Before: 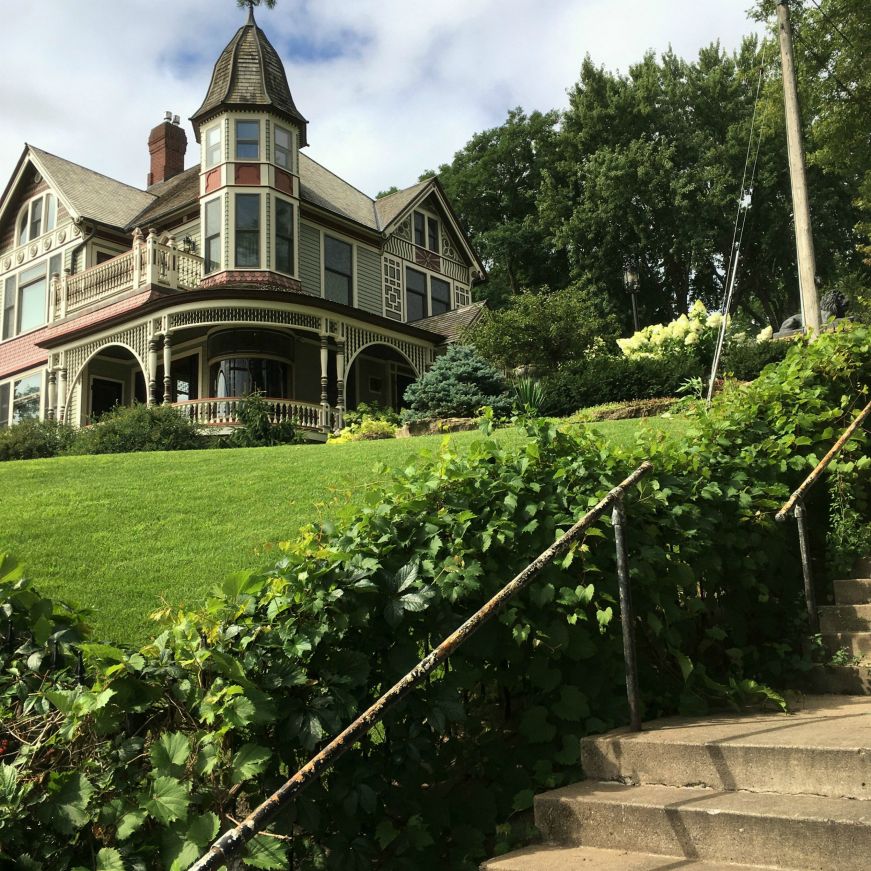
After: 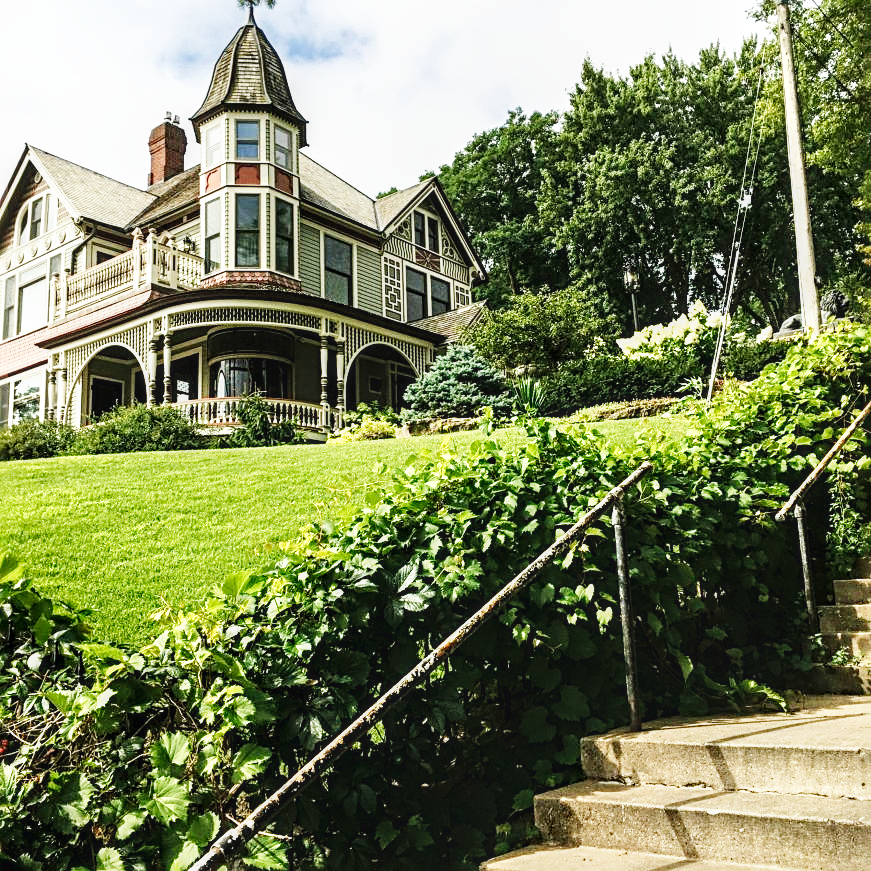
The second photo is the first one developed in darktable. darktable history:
sharpen: radius 3.119
base curve: curves: ch0 [(0, 0.003) (0.001, 0.002) (0.006, 0.004) (0.02, 0.022) (0.048, 0.086) (0.094, 0.234) (0.162, 0.431) (0.258, 0.629) (0.385, 0.8) (0.548, 0.918) (0.751, 0.988) (1, 1)], preserve colors none
local contrast: detail 130%
